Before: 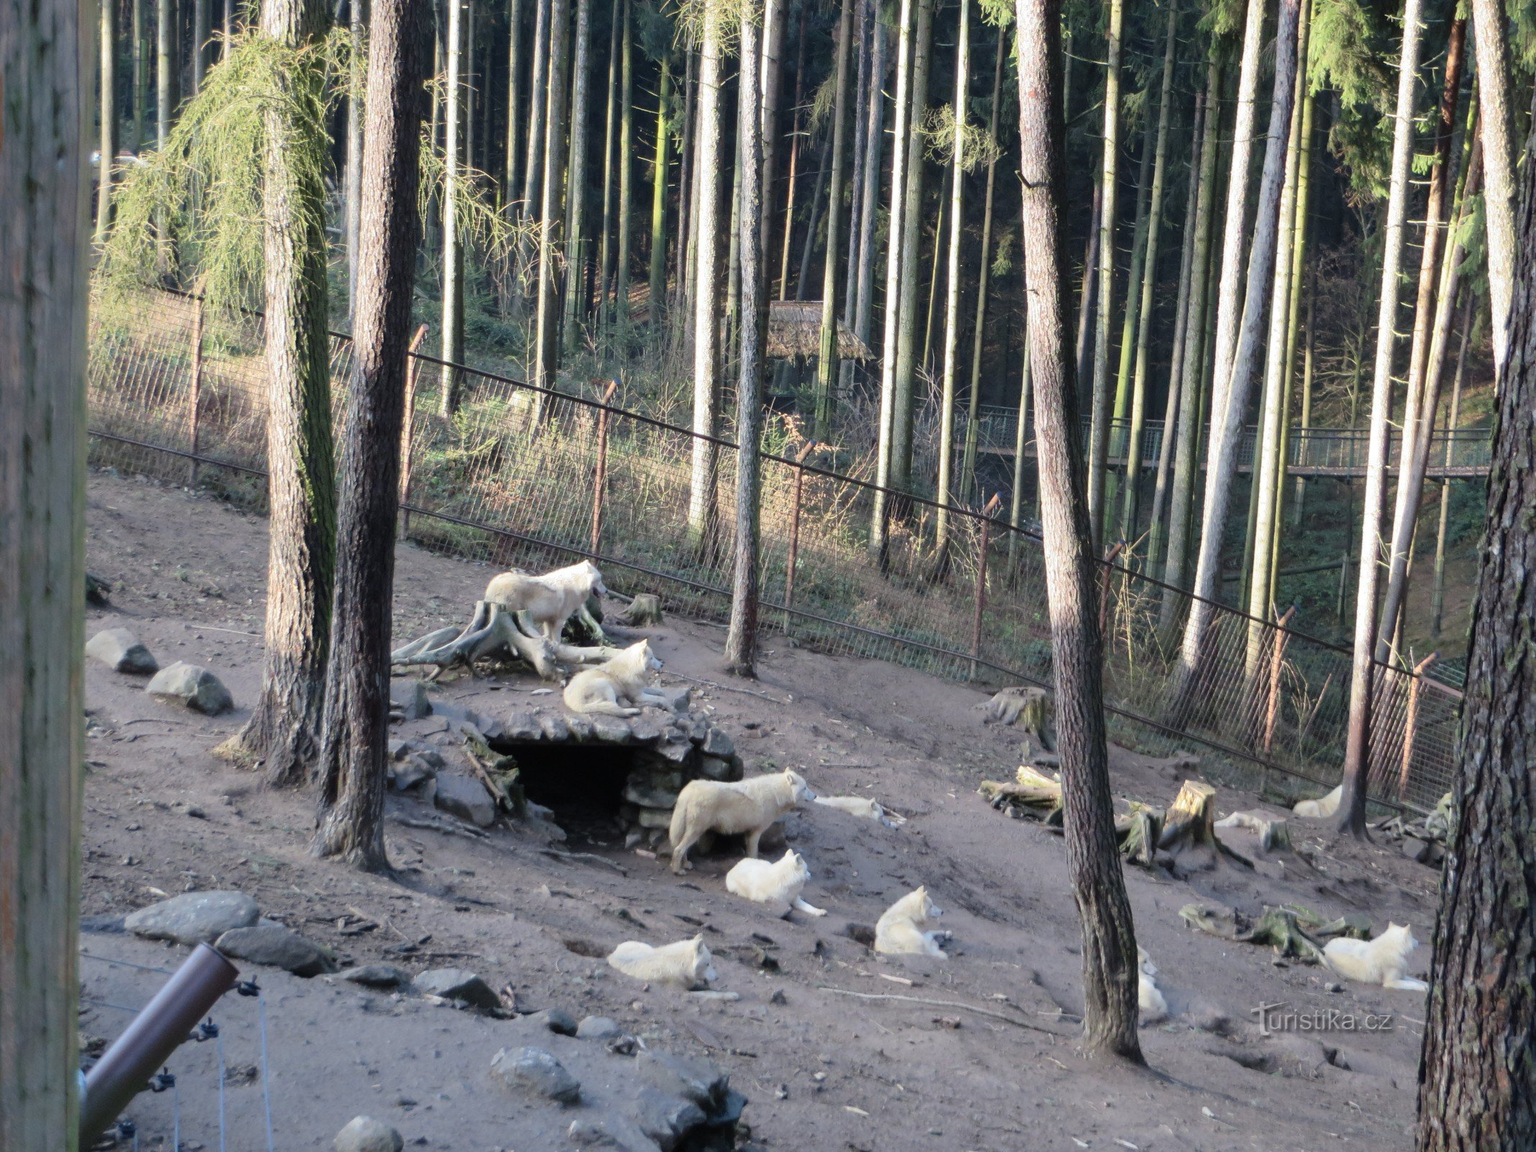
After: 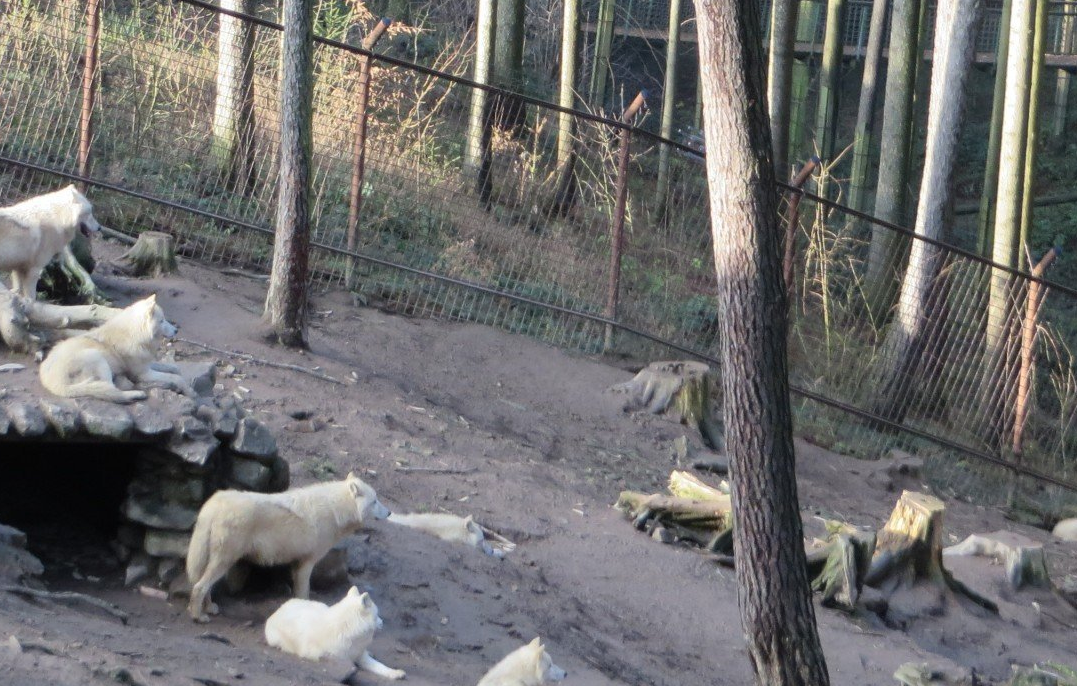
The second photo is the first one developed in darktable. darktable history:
crop: left 34.855%, top 37.082%, right 14.609%, bottom 20.021%
